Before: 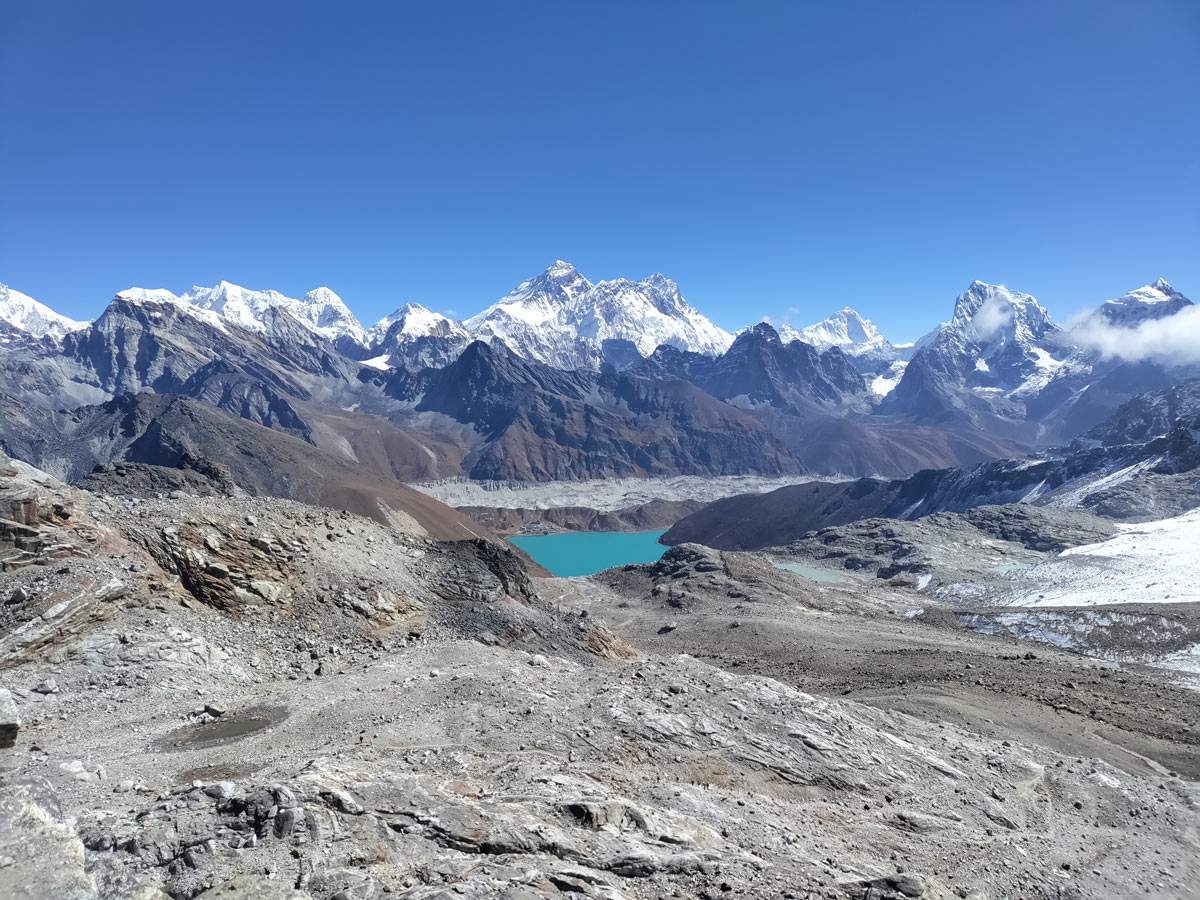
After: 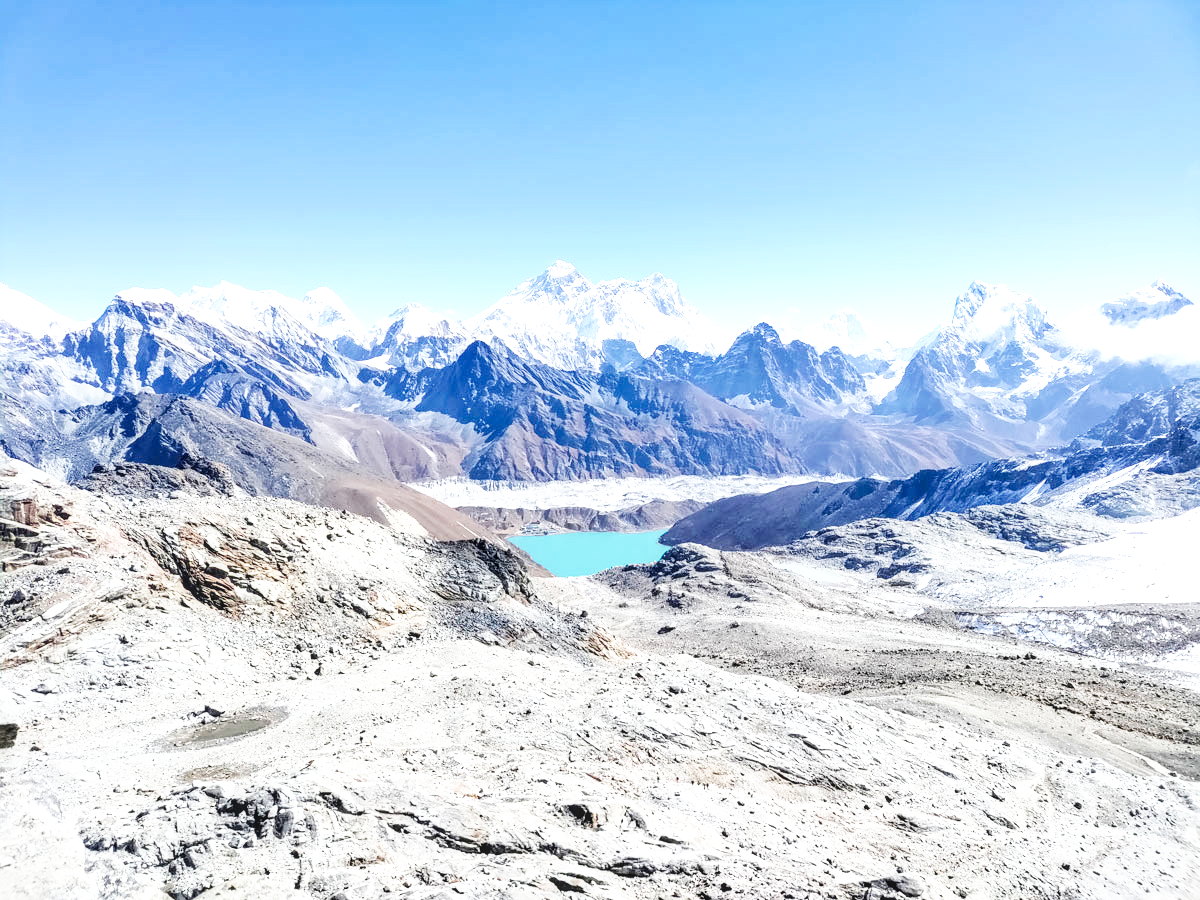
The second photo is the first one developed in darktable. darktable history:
exposure: black level correction 0.001, exposure 0.5 EV, compensate exposure bias true, compensate highlight preservation false
base curve: curves: ch0 [(0, 0) (0.007, 0.004) (0.027, 0.03) (0.046, 0.07) (0.207, 0.54) (0.442, 0.872) (0.673, 0.972) (1, 1)], preserve colors none
local contrast: on, module defaults
